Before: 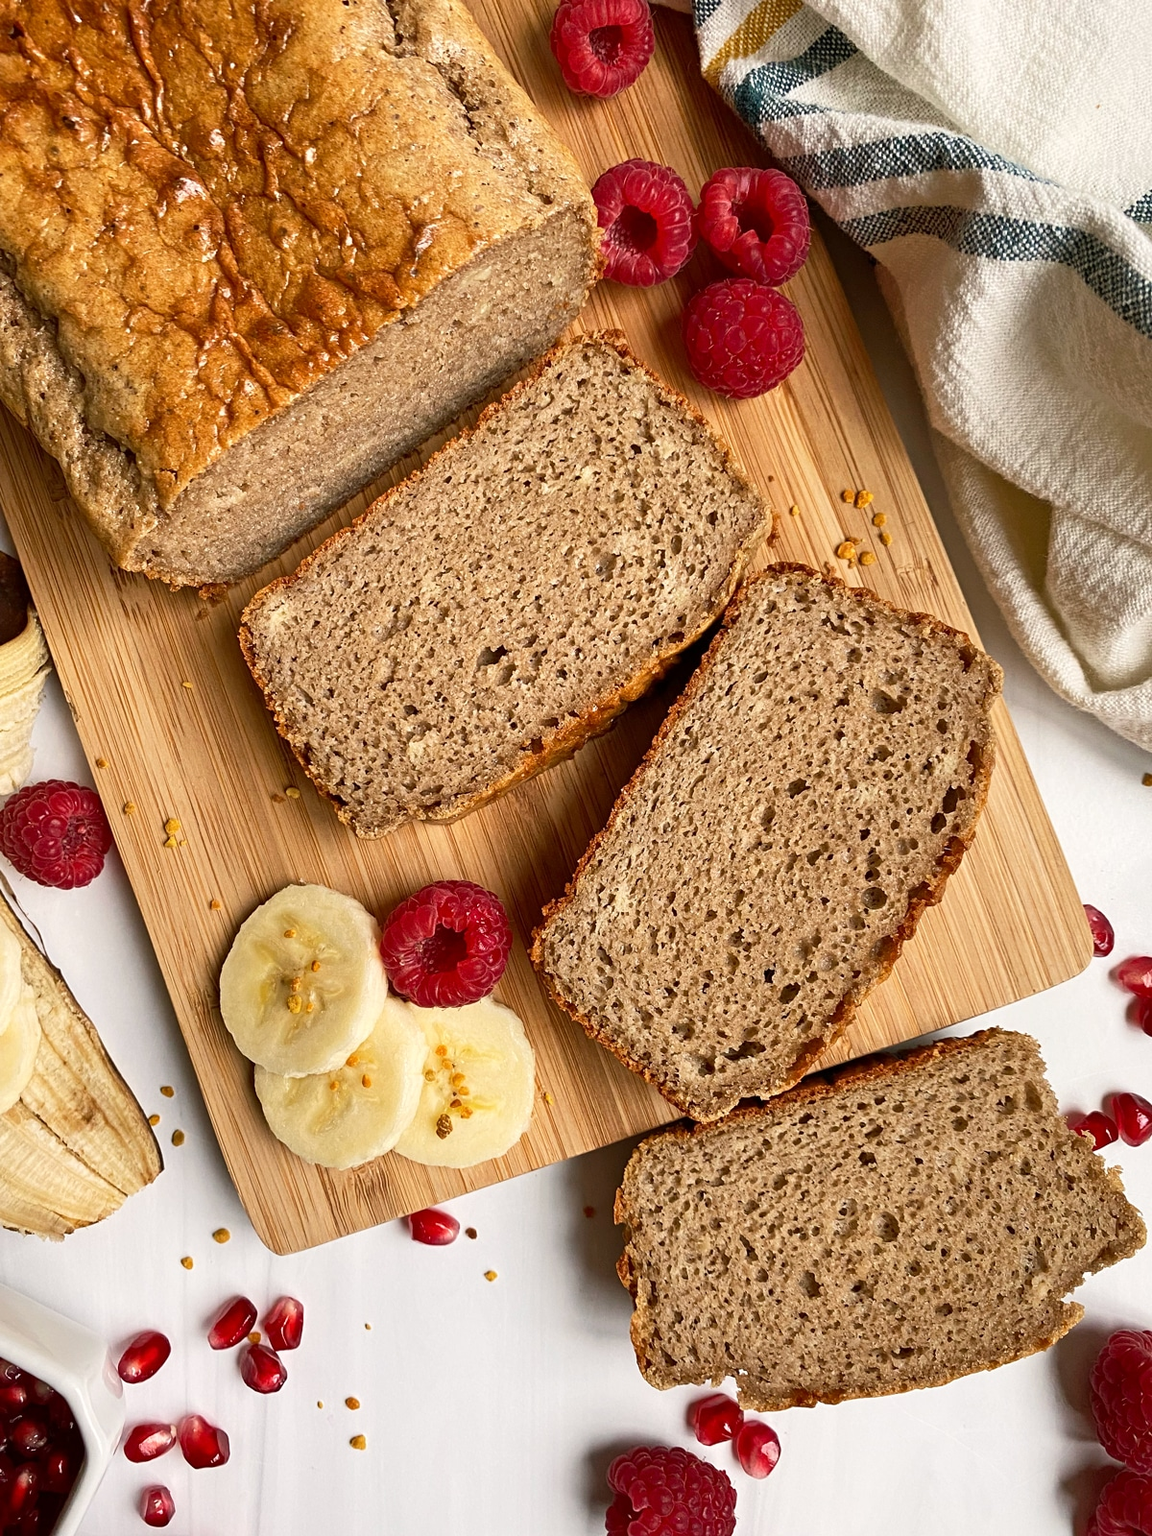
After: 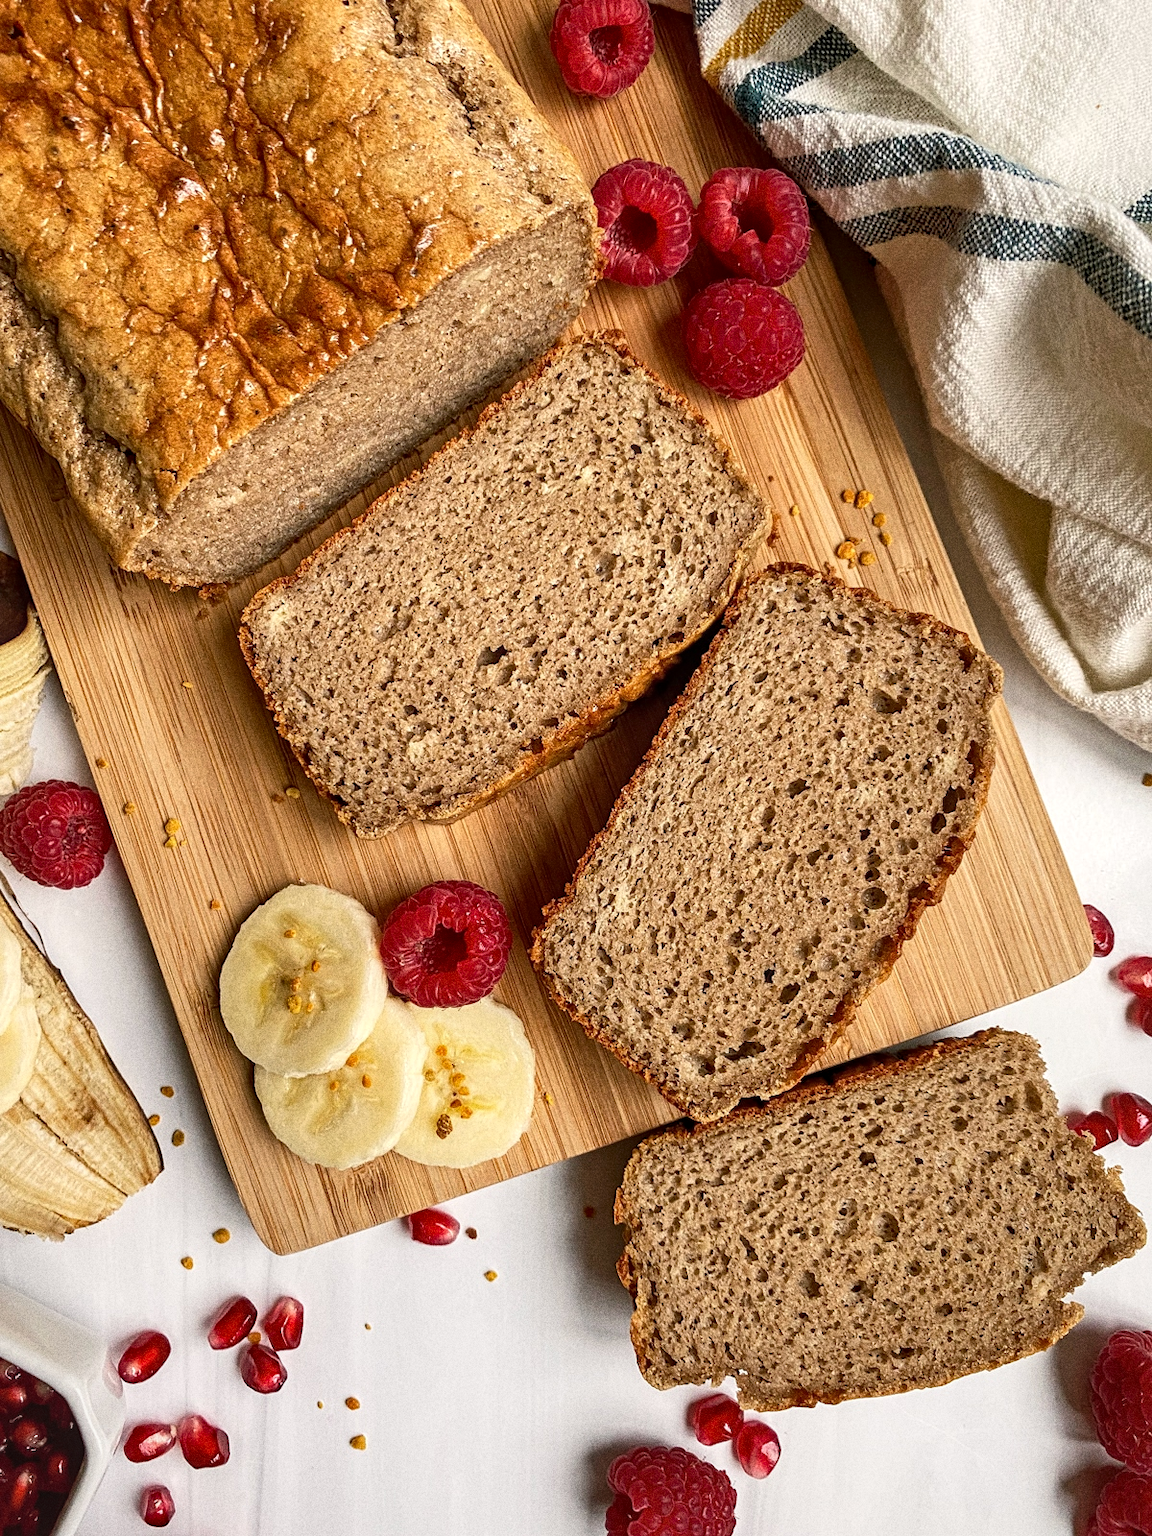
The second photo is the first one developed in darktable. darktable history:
grain: coarseness 0.09 ISO, strength 40%
local contrast: on, module defaults
